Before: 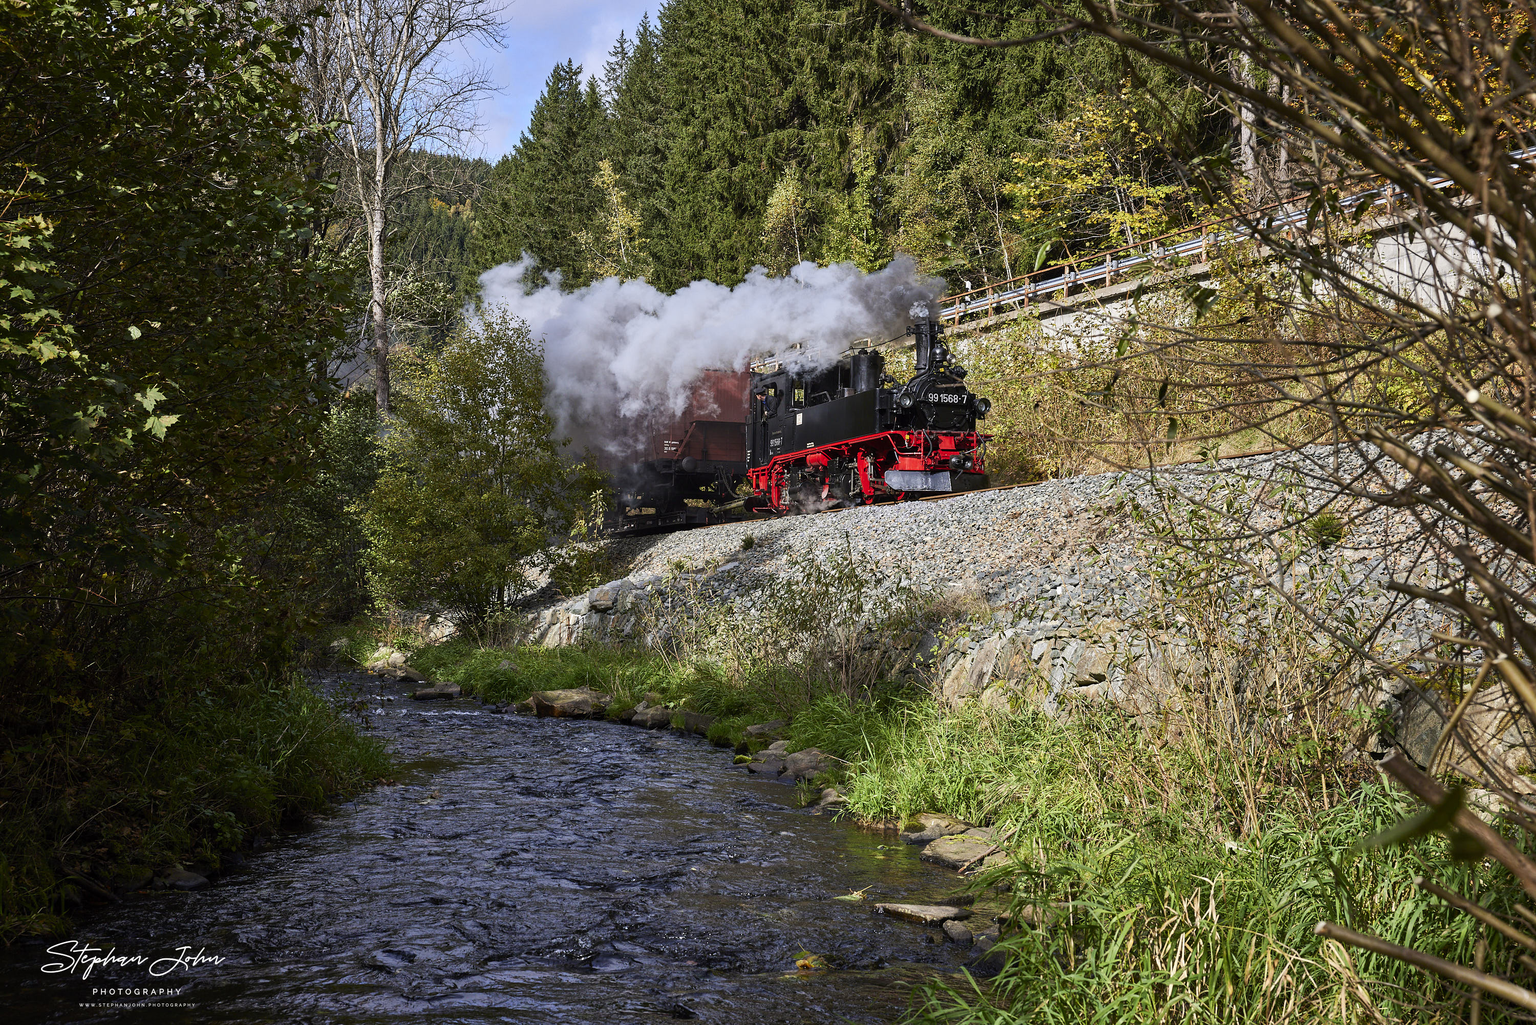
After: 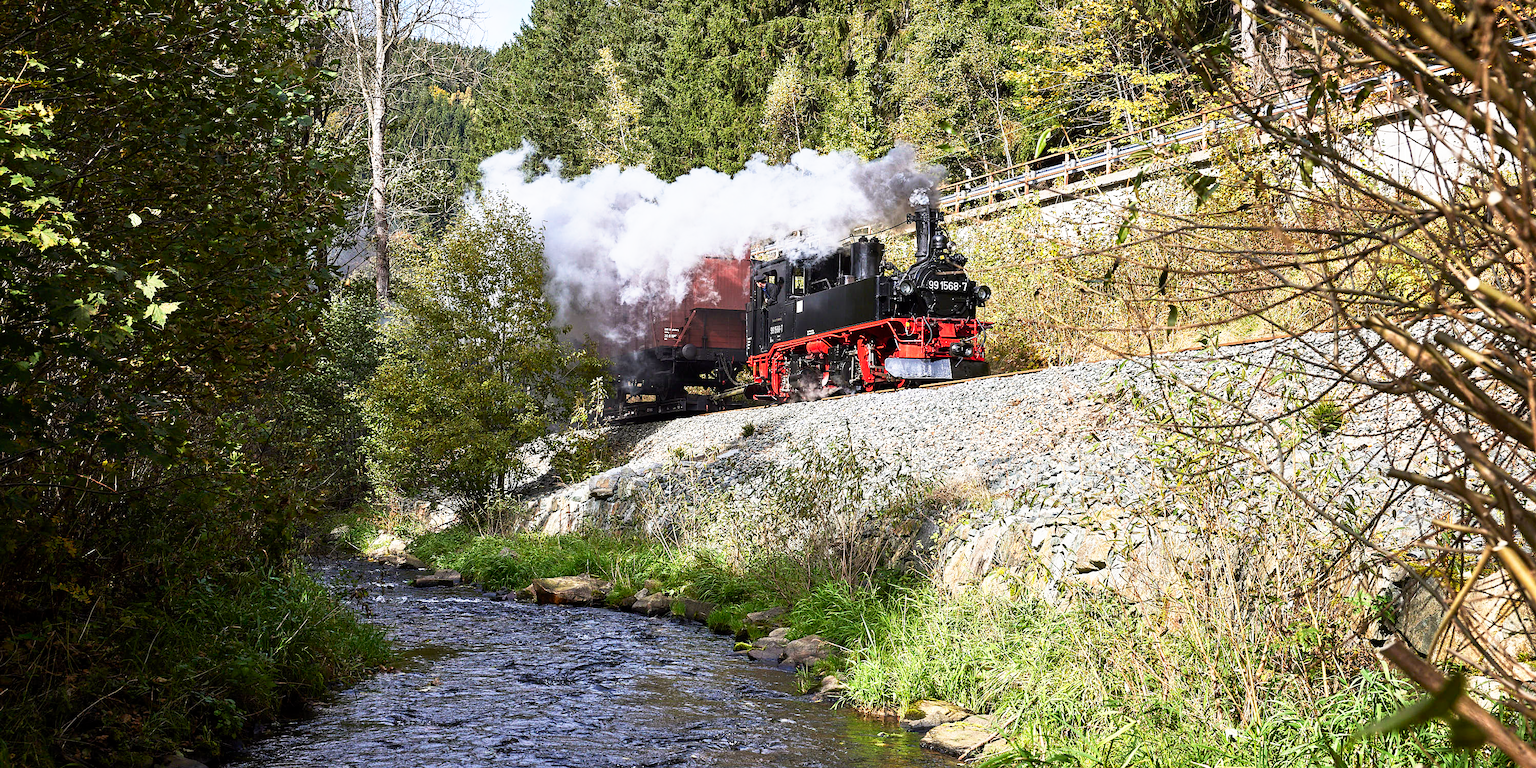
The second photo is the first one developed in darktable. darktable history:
crop: top 11.019%, bottom 13.962%
base curve: curves: ch0 [(0, 0) (0.495, 0.917) (1, 1)], preserve colors none
sharpen: amount 0.208
